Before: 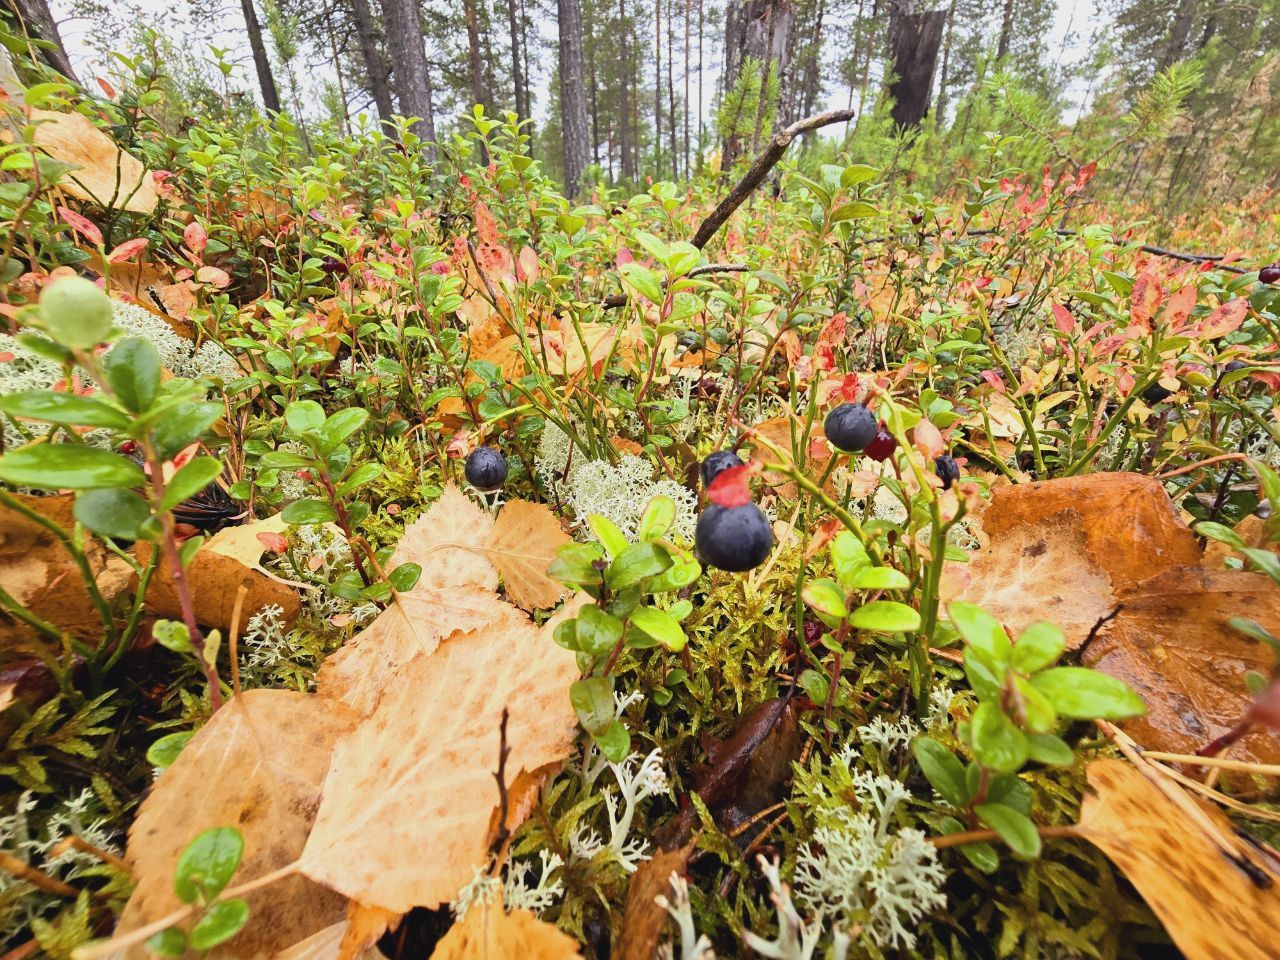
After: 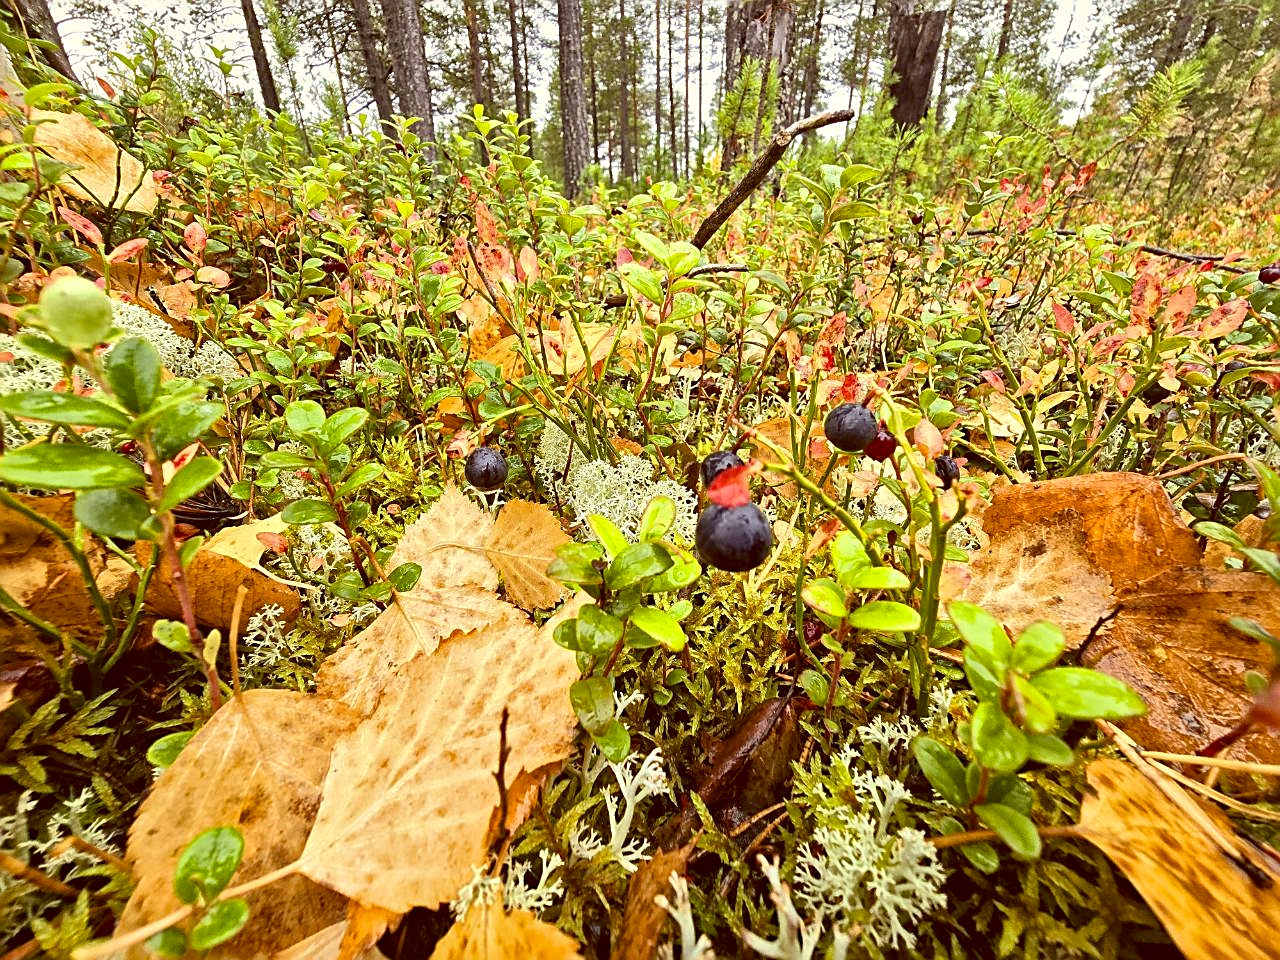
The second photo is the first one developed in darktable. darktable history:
local contrast: mode bilateral grid, contrast 20, coarseness 19, detail 163%, midtone range 0.2
exposure: exposure 0.178 EV, compensate exposure bias true, compensate highlight preservation false
haze removal: strength 0.29, distance 0.25, compatibility mode true, adaptive false
sharpen: on, module defaults
color balance: lift [1.001, 1.007, 1, 0.993], gamma [1.023, 1.026, 1.01, 0.974], gain [0.964, 1.059, 1.073, 0.927]
